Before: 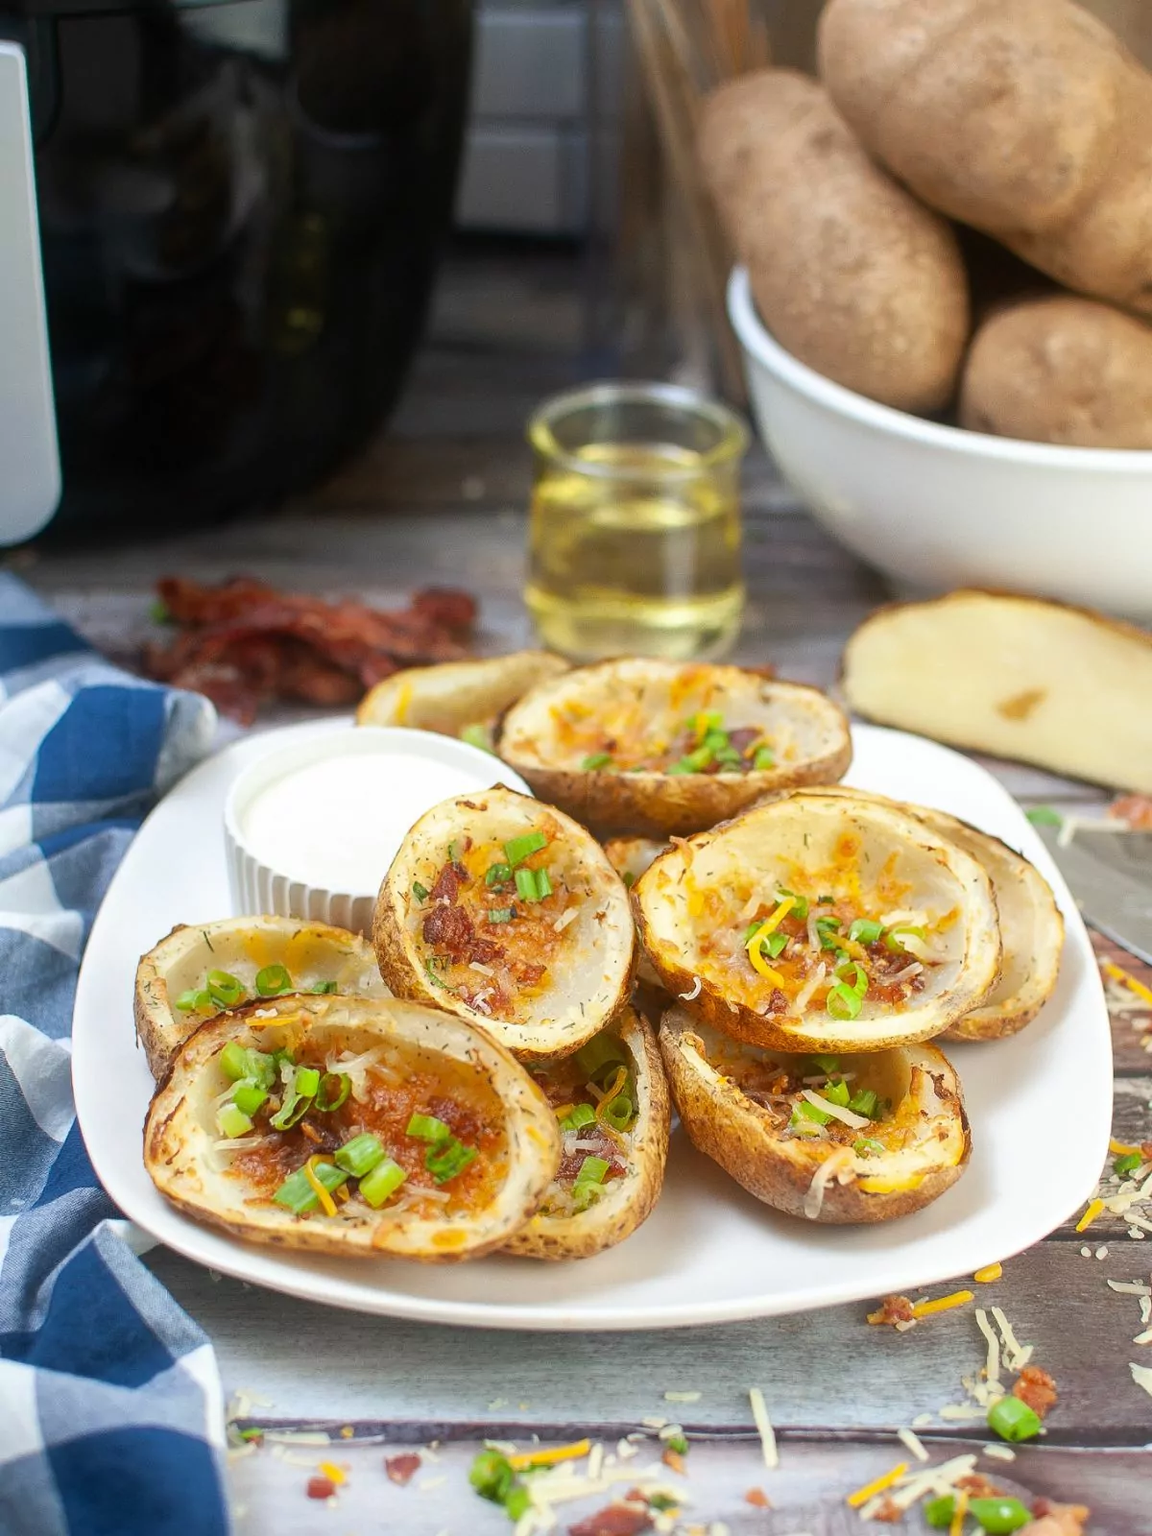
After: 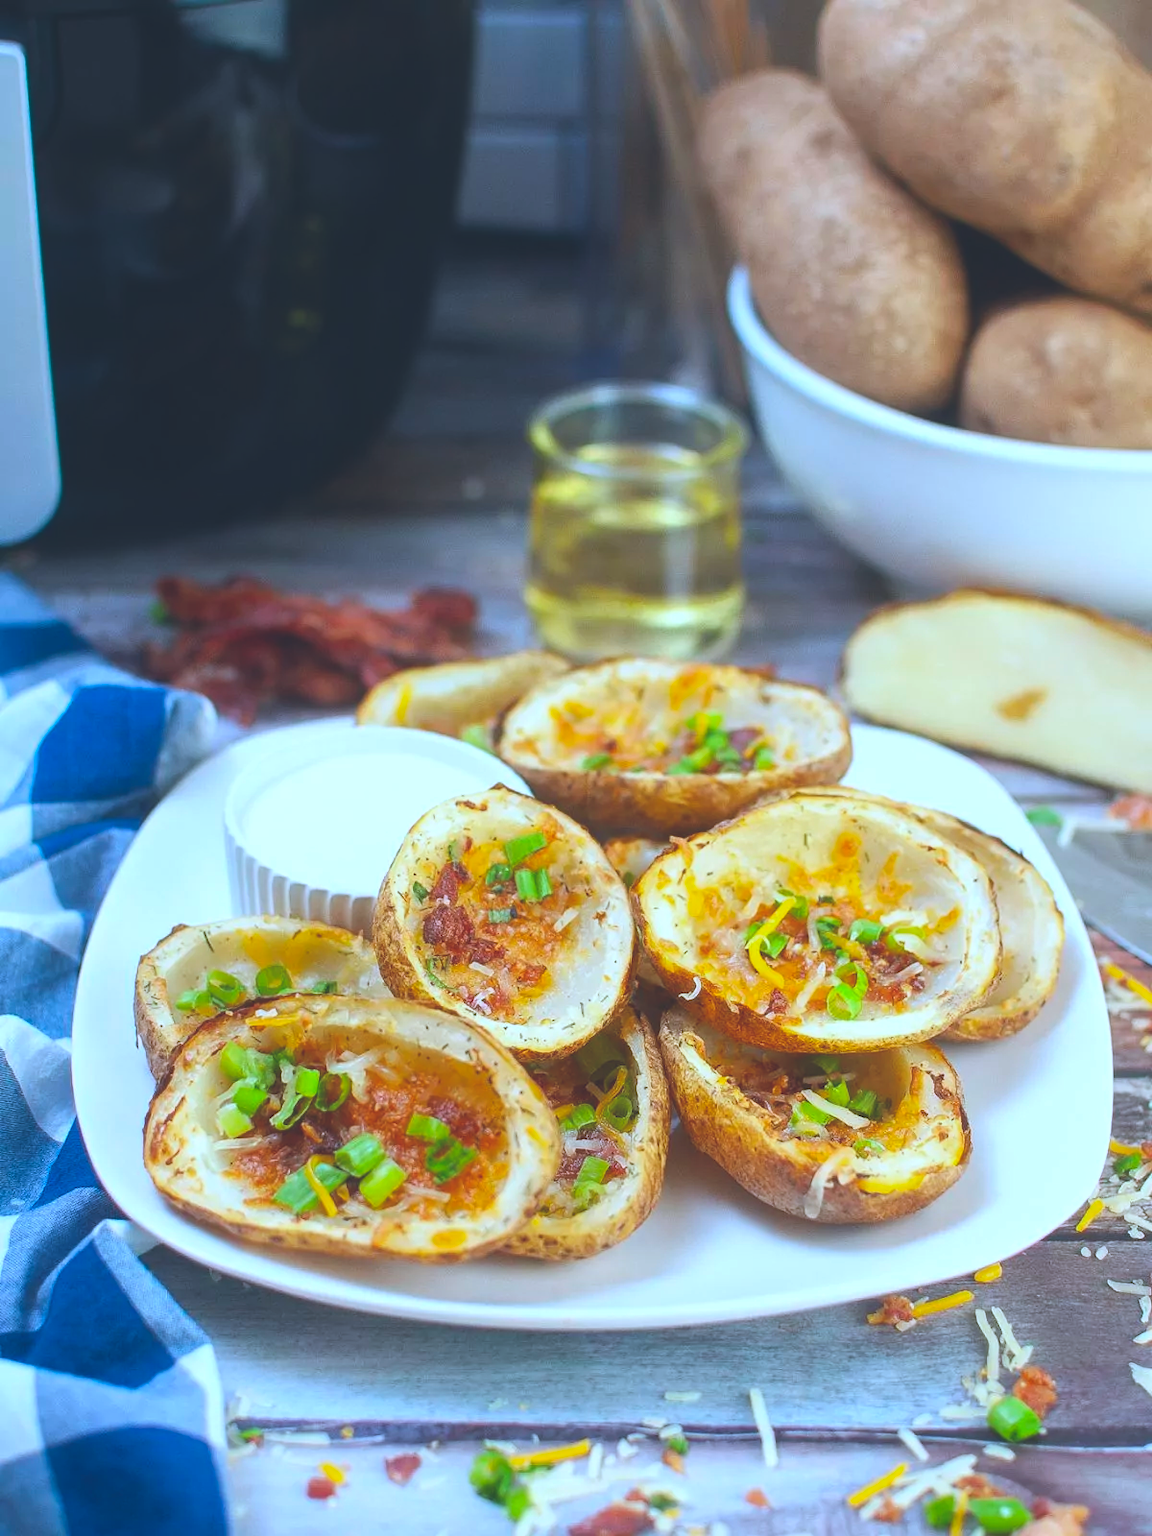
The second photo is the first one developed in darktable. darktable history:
exposure: black level correction -0.021, exposure -0.033 EV, compensate exposure bias true, compensate highlight preservation false
levels: mode automatic, levels [0.072, 0.414, 0.976]
color balance rgb: shadows lift › hue 87.84°, highlights gain › chroma 0.1%, highlights gain › hue 331.02°, perceptual saturation grading › global saturation 25.515%, global vibrance 20%
color calibration: illuminant custom, x 0.389, y 0.387, temperature 3811.16 K
